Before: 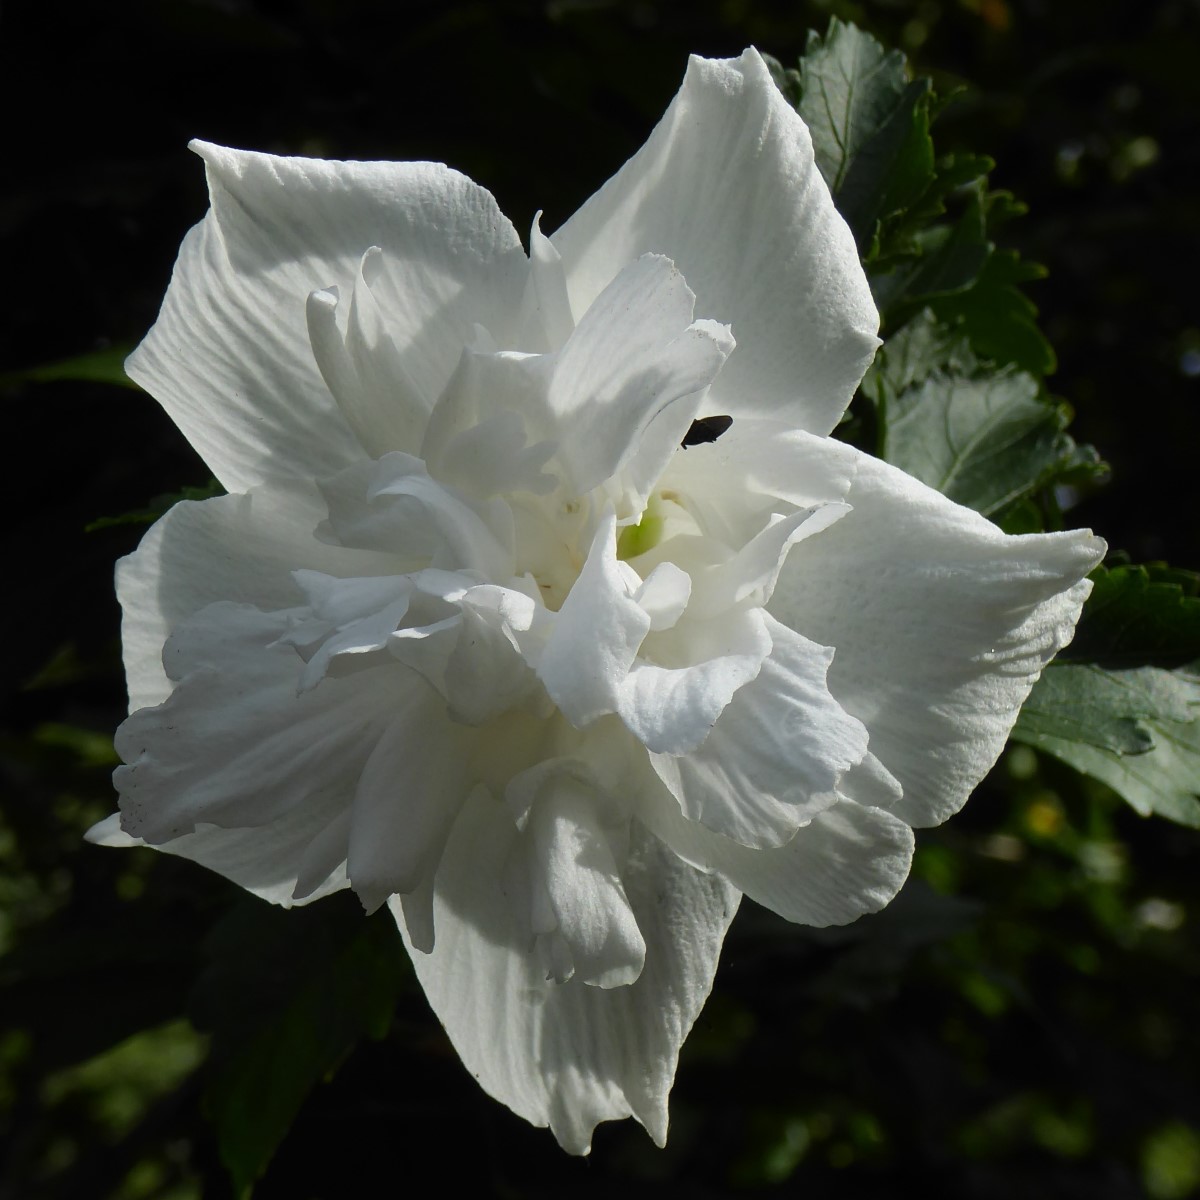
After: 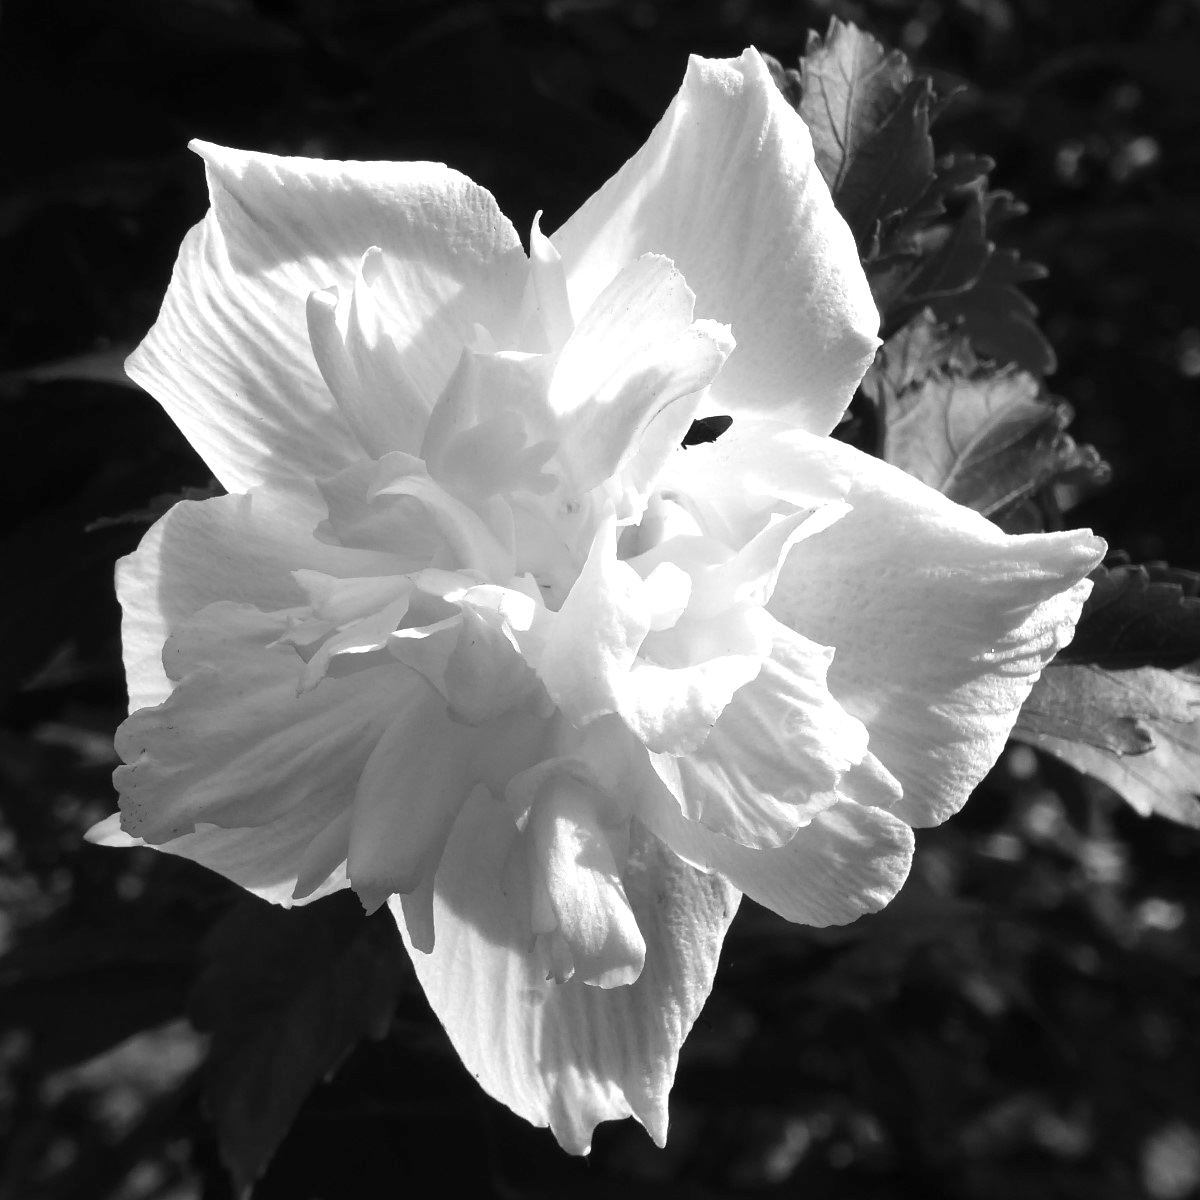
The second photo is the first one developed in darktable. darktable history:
exposure: black level correction 0, exposure 1.015 EV, compensate exposure bias true, compensate highlight preservation false
monochrome: a 1.94, b -0.638
